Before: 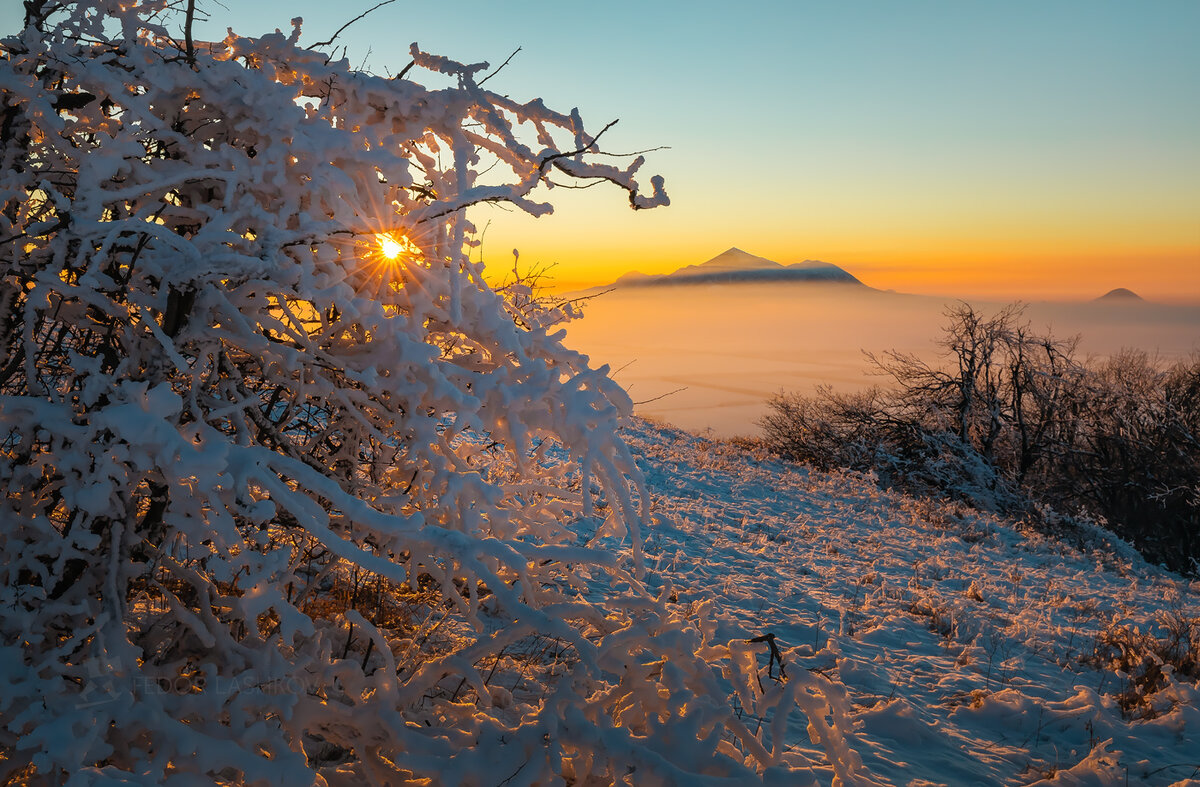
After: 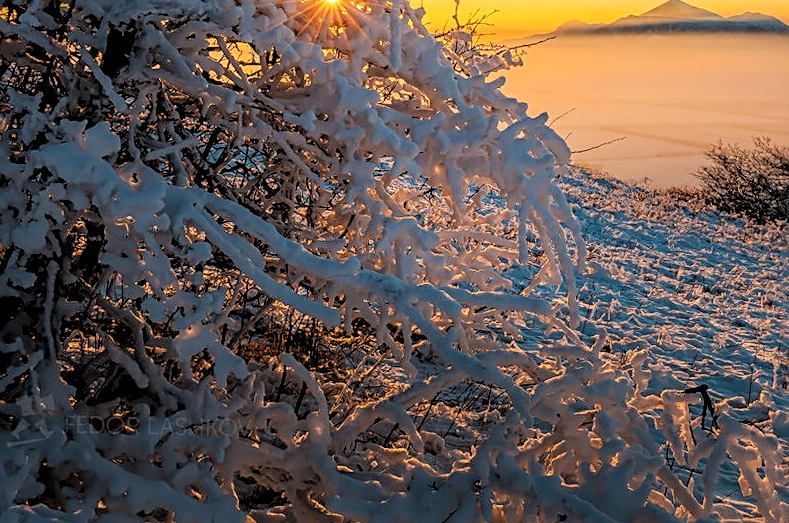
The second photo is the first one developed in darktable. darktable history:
filmic rgb: black relative exposure -7.72 EV, white relative exposure 4.41 EV, hardness 3.76, latitude 37.77%, contrast 0.979, highlights saturation mix 9.99%, shadows ↔ highlights balance 4.77%
sharpen: radius 2.53, amount 0.626
levels: levels [0.062, 0.494, 0.925]
crop and rotate: angle -1.11°, left 3.928%, top 31.598%, right 28.378%
exposure: exposure 0.354 EV, compensate highlight preservation false
local contrast: on, module defaults
